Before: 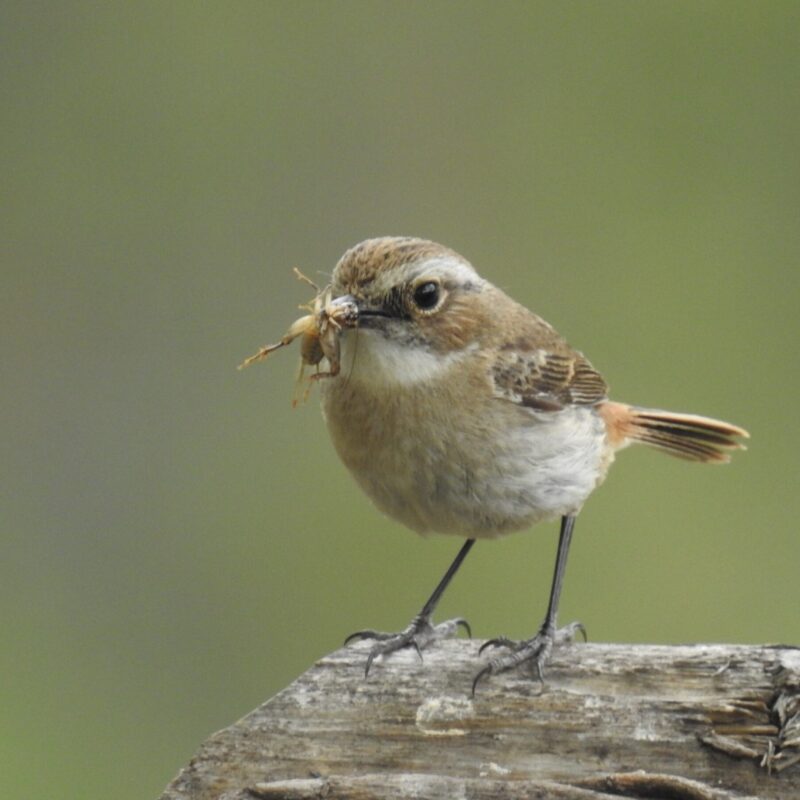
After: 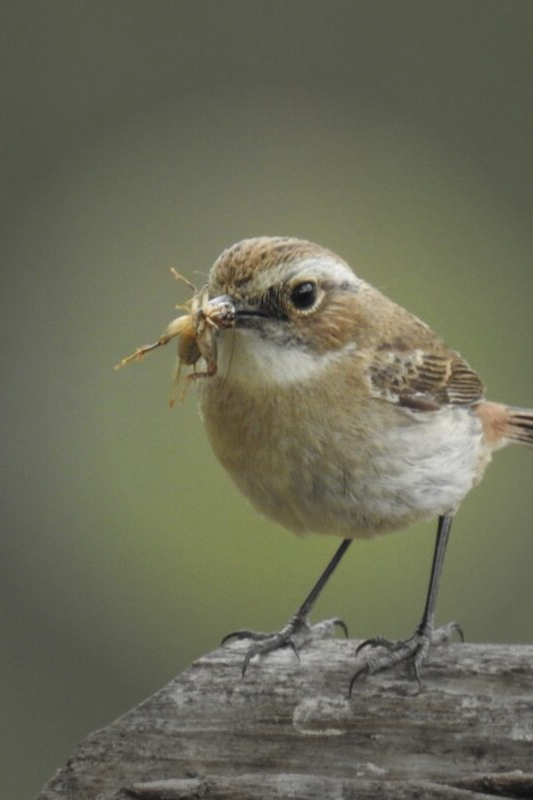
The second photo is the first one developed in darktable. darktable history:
crop: left 15.419%, right 17.914%
vignetting: fall-off start 40%, fall-off radius 40%
white balance: red 1, blue 1
